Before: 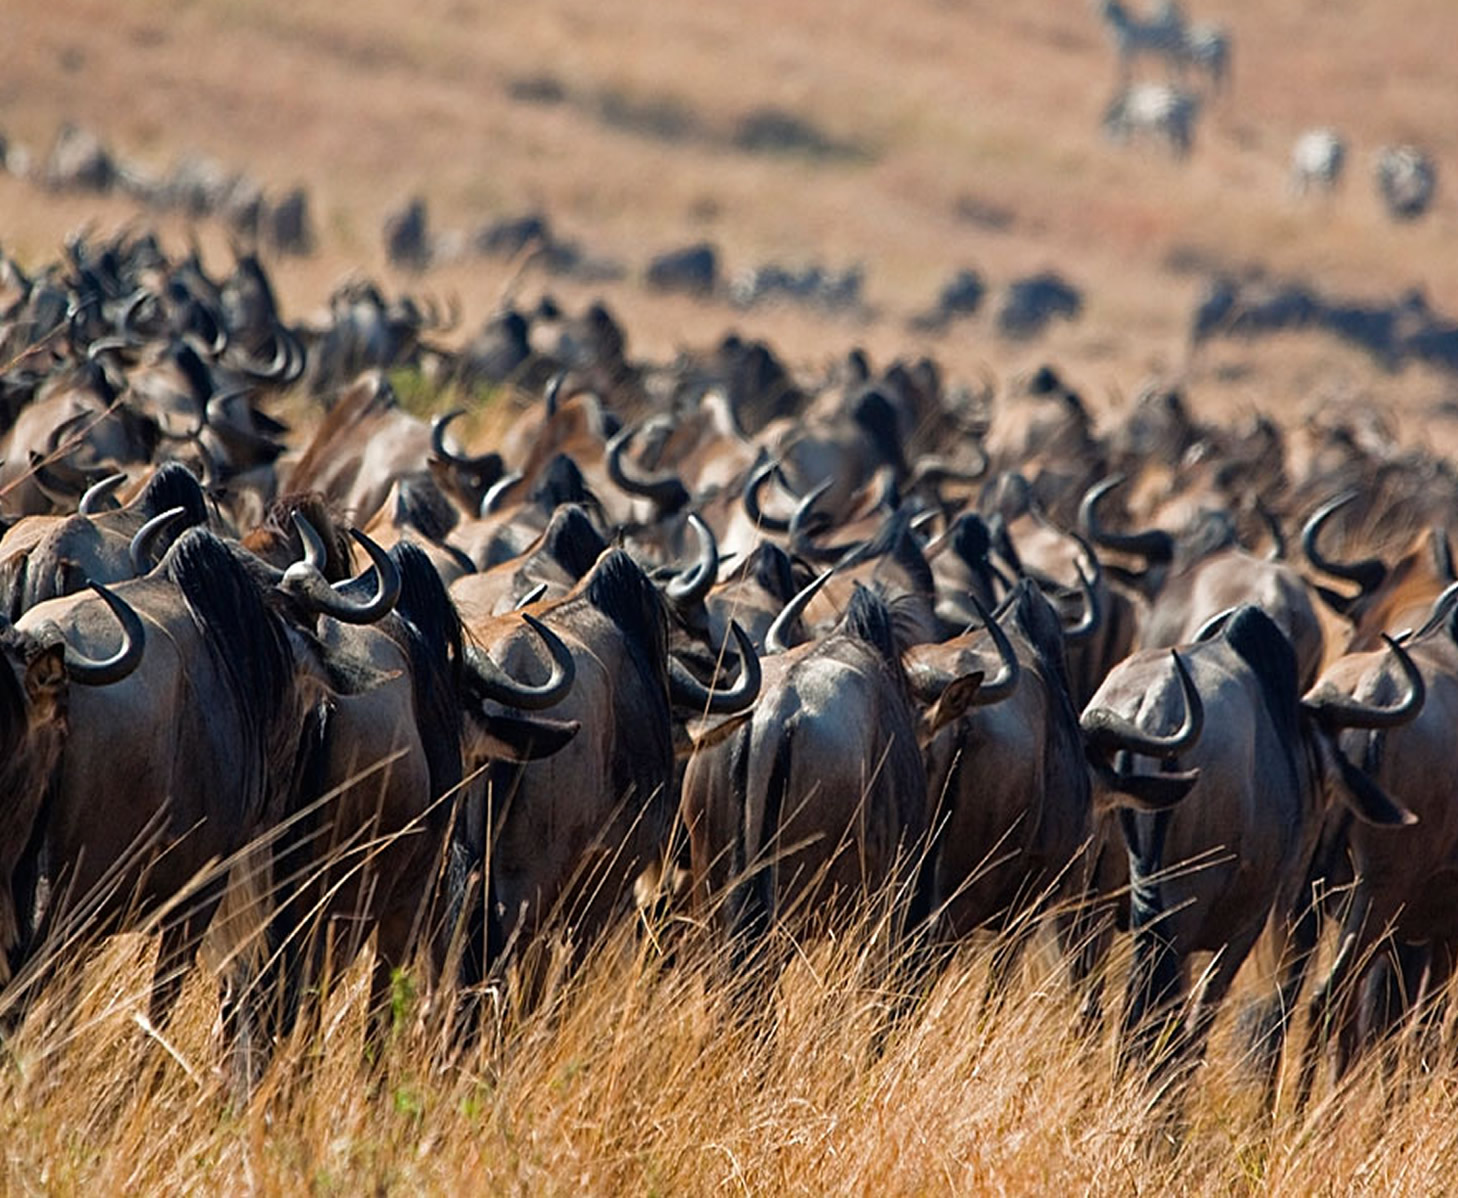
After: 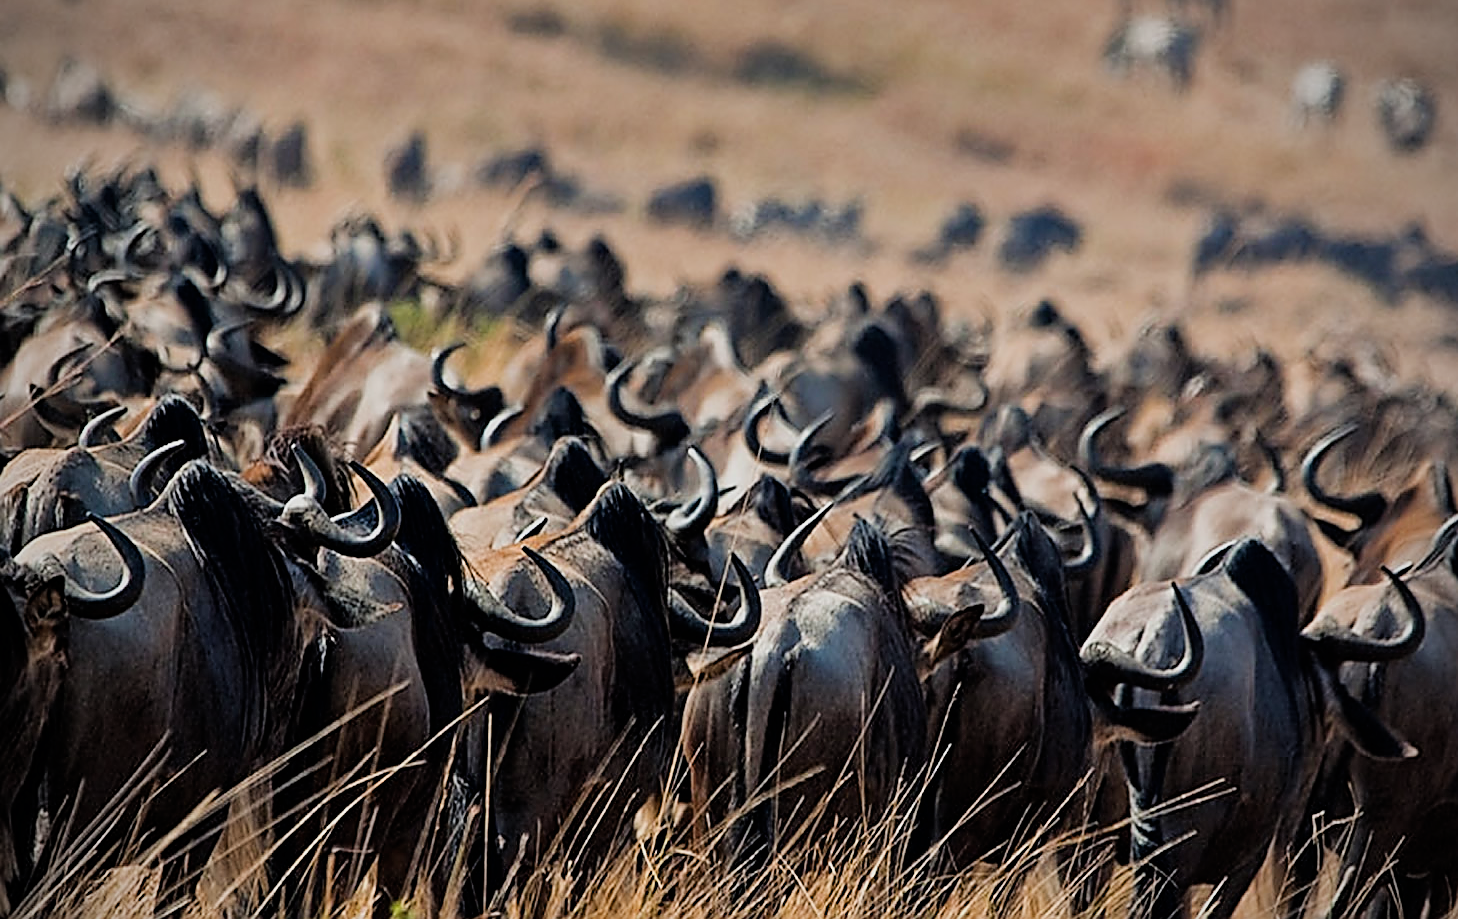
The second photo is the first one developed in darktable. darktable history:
filmic rgb: black relative exposure -7.65 EV, white relative exposure 4.56 EV, hardness 3.61, contrast 1.056
exposure: exposure 0.127 EV, compensate exposure bias true, compensate highlight preservation false
crop: top 5.646%, bottom 17.62%
vignetting: fall-off start 79.7%, unbound false
sharpen: radius 1.423, amount 1.26, threshold 0.77
shadows and highlights: shadows 20.98, highlights -82.12, soften with gaussian
